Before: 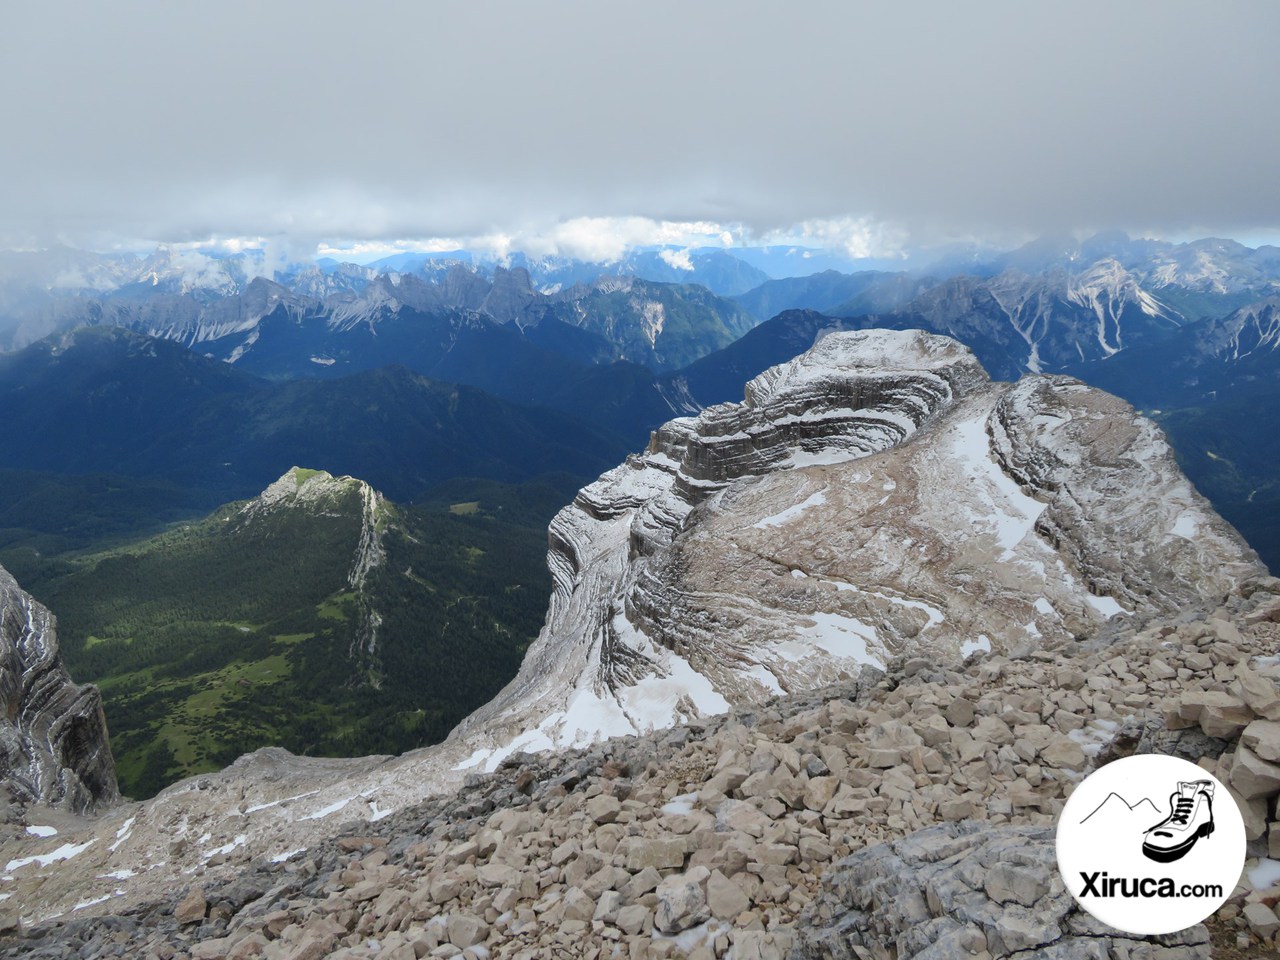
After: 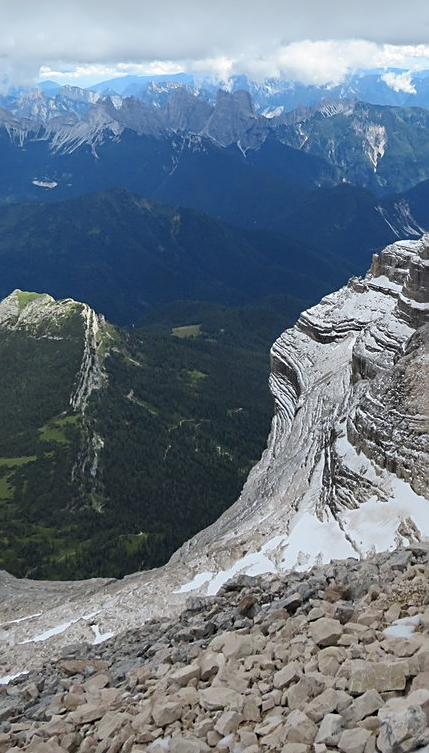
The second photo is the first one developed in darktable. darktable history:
crop and rotate: left 21.77%, top 18.528%, right 44.676%, bottom 2.997%
sharpen: on, module defaults
